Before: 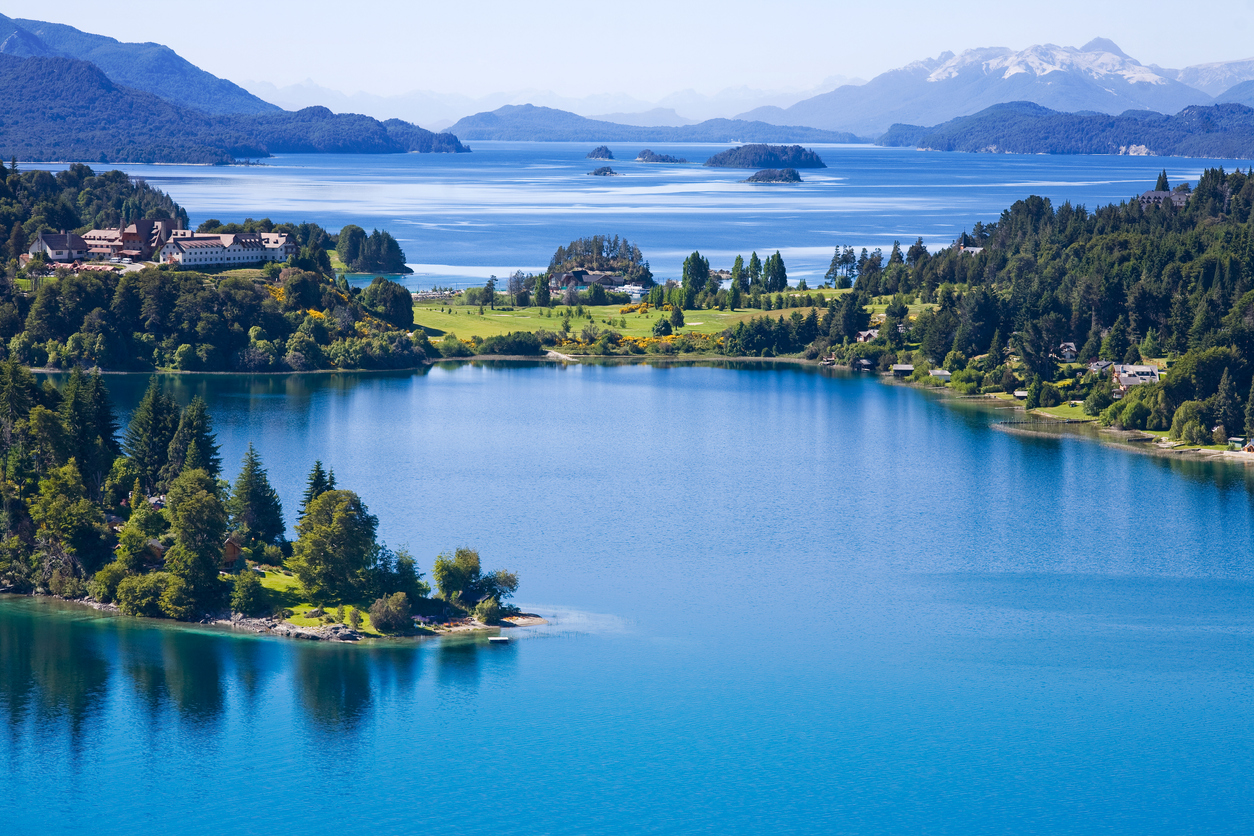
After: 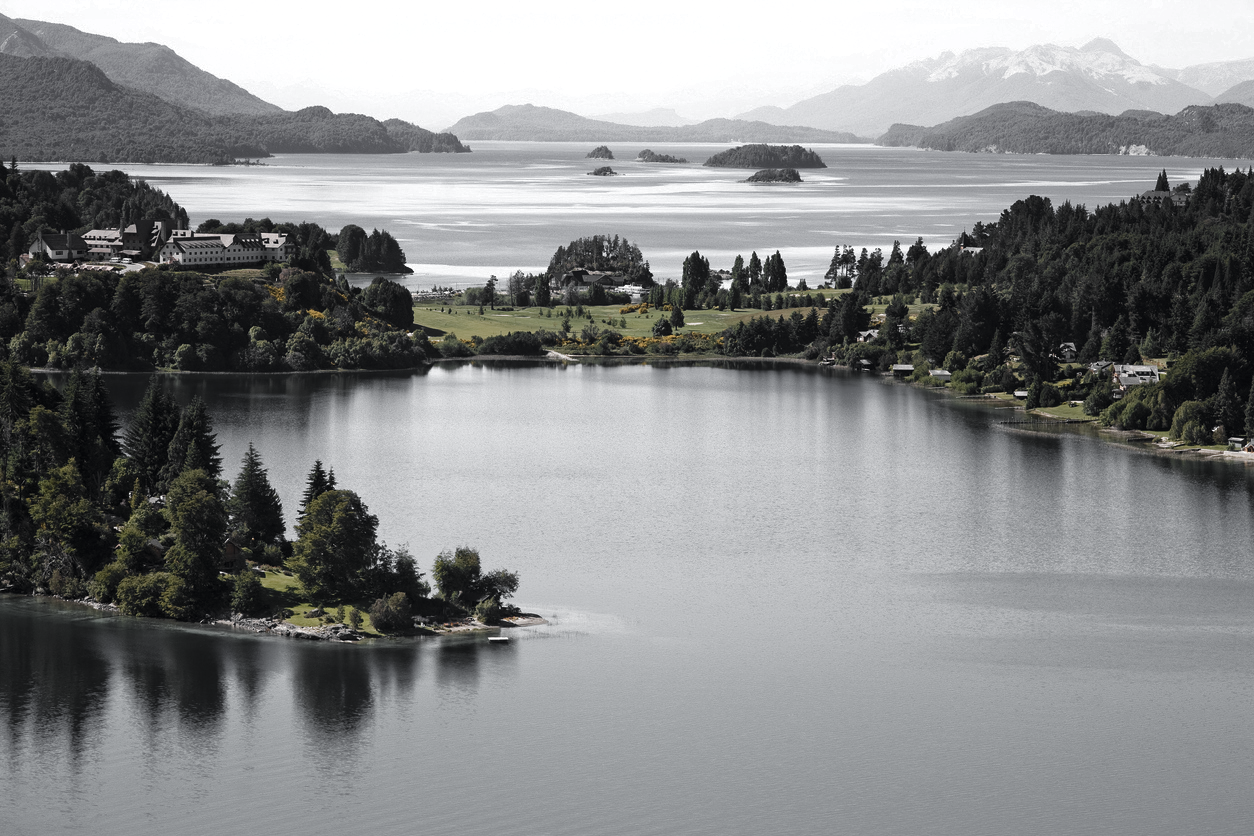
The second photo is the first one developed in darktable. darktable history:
color zones: curves: ch0 [(0, 0.613) (0.01, 0.613) (0.245, 0.448) (0.498, 0.529) (0.642, 0.665) (0.879, 0.777) (0.99, 0.613)]; ch1 [(0, 0.035) (0.121, 0.189) (0.259, 0.197) (0.415, 0.061) (0.589, 0.022) (0.732, 0.022) (0.857, 0.026) (0.991, 0.053)]
contrast brightness saturation: brightness -0.25, saturation 0.2
